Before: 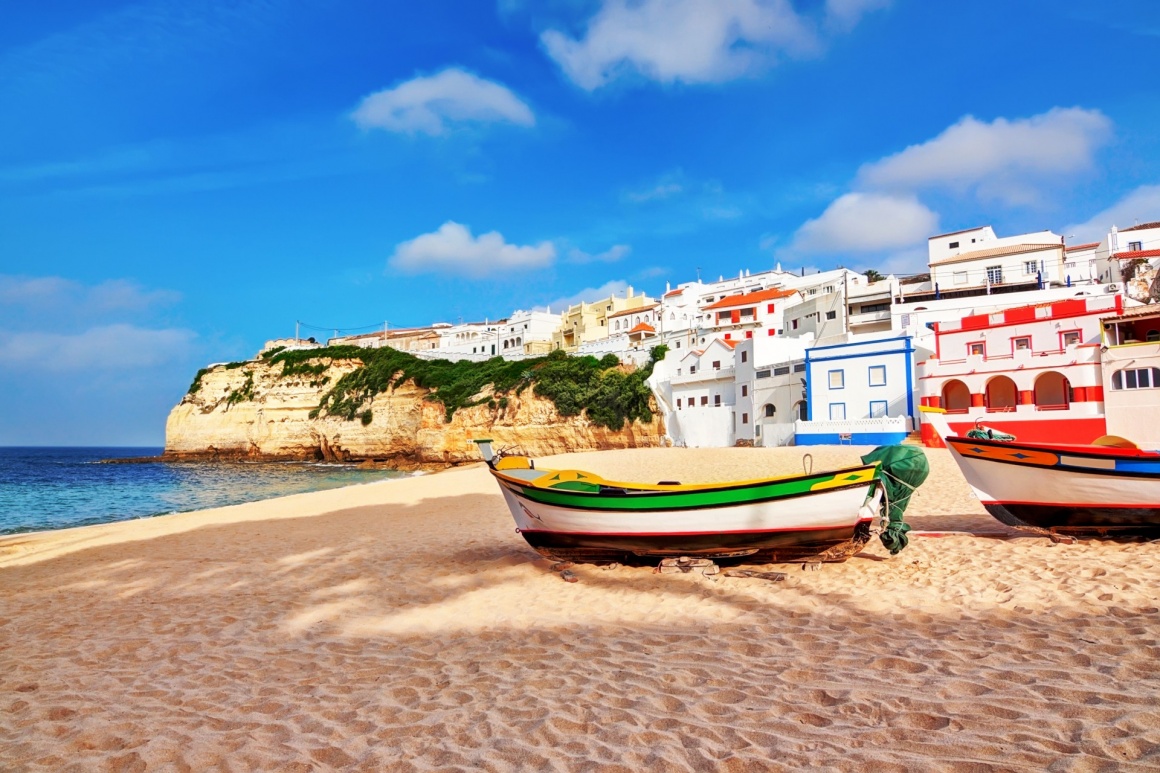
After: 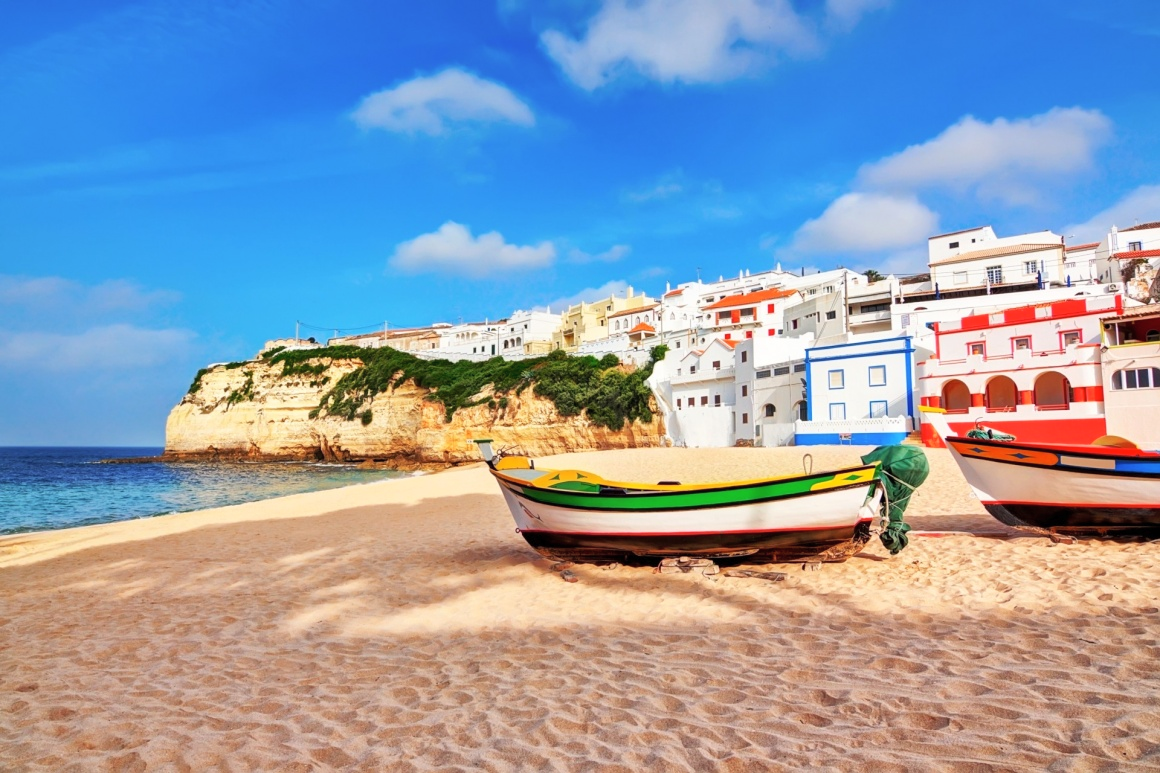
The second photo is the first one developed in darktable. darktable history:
contrast brightness saturation: contrast 0.047, brightness 0.055, saturation 0.014
